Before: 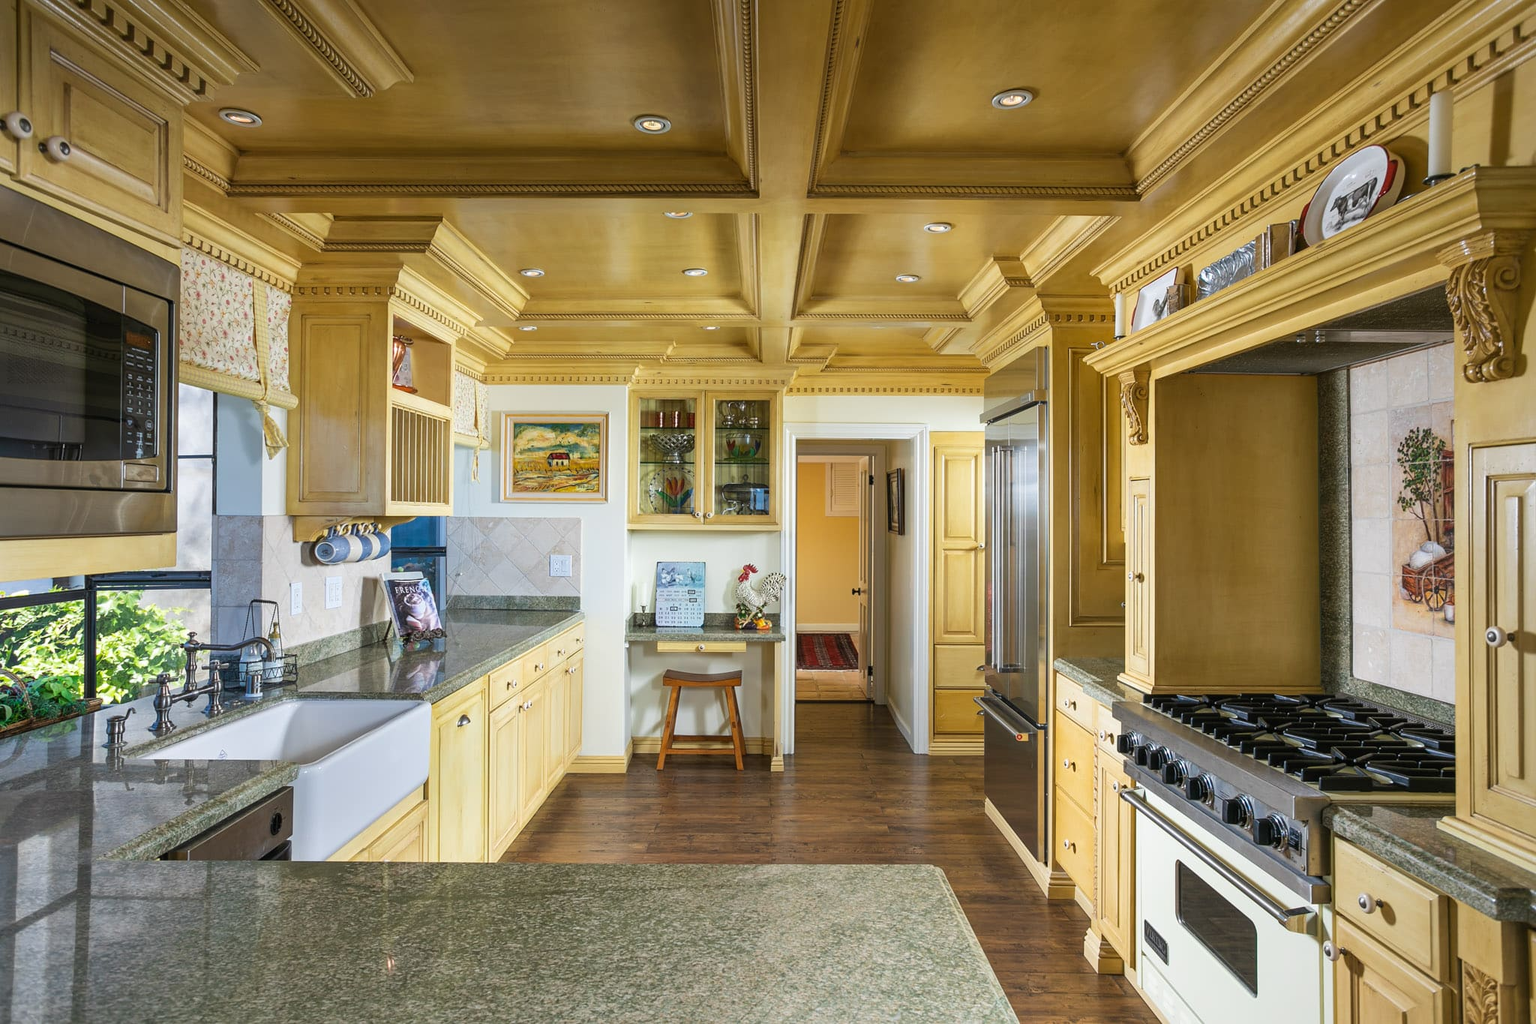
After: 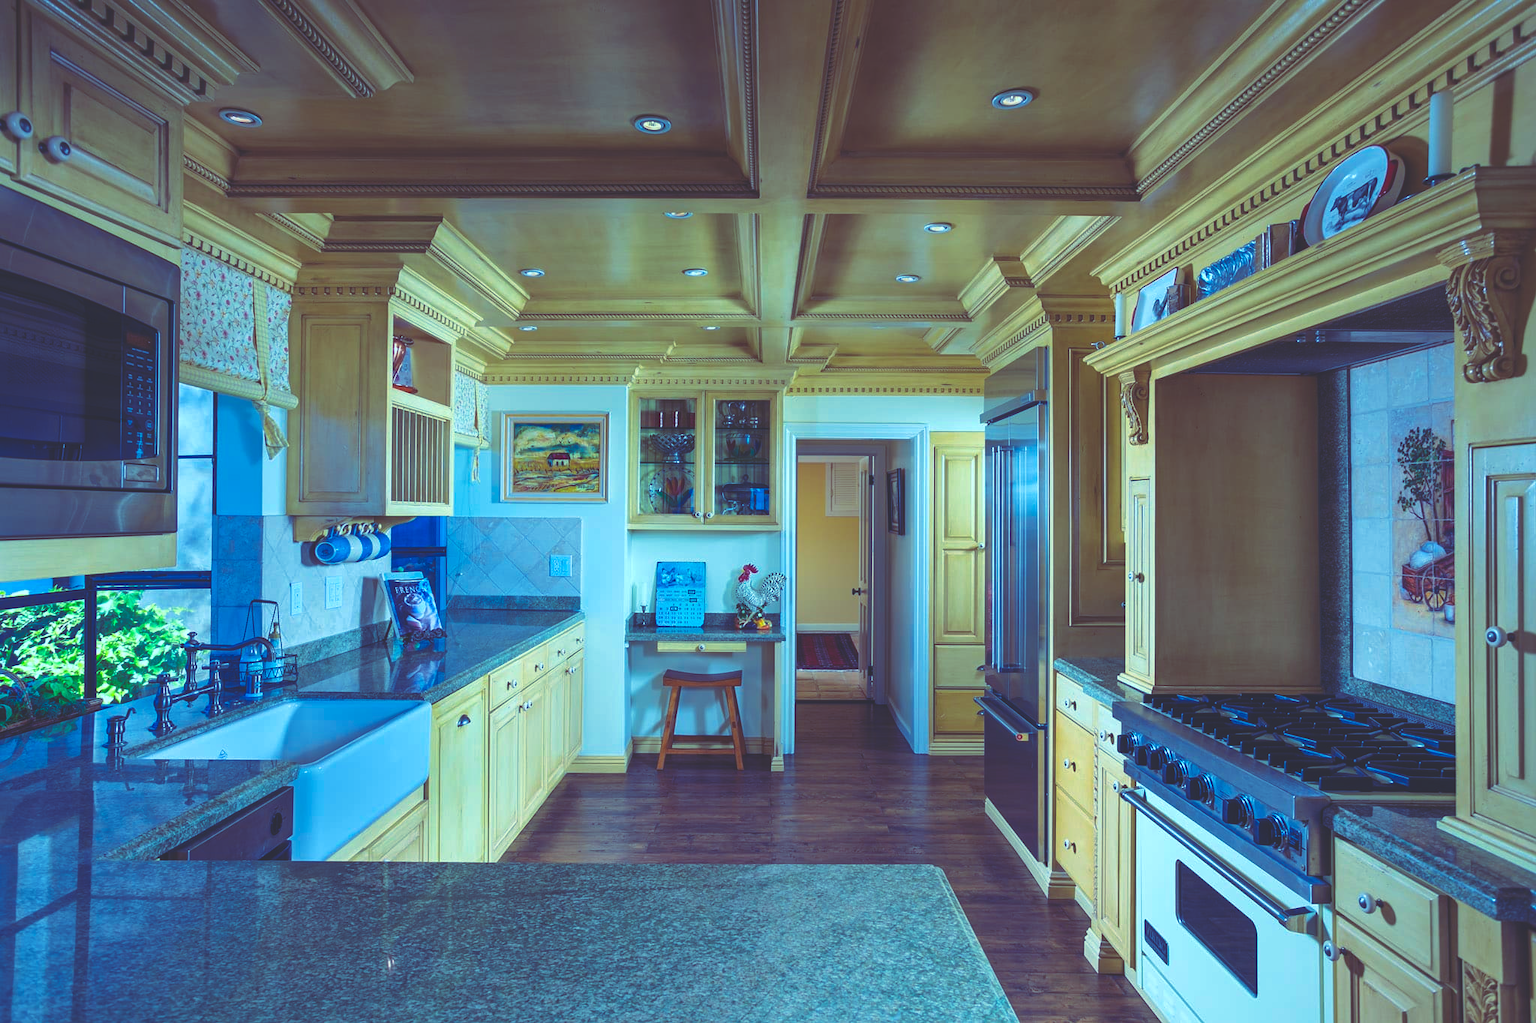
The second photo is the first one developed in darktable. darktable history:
white balance: red 0.967, blue 1.119, emerald 0.756
color zones: curves: ch0 [(0, 0.613) (0.01, 0.613) (0.245, 0.448) (0.498, 0.529) (0.642, 0.665) (0.879, 0.777) (0.99, 0.613)]; ch1 [(0, 0) (0.143, 0) (0.286, 0) (0.429, 0) (0.571, 0) (0.714, 0) (0.857, 0)], mix -138.01%
rgb curve: curves: ch0 [(0, 0.186) (0.314, 0.284) (0.576, 0.466) (0.805, 0.691) (0.936, 0.886)]; ch1 [(0, 0.186) (0.314, 0.284) (0.581, 0.534) (0.771, 0.746) (0.936, 0.958)]; ch2 [(0, 0.216) (0.275, 0.39) (1, 1)], mode RGB, independent channels, compensate middle gray true, preserve colors none
